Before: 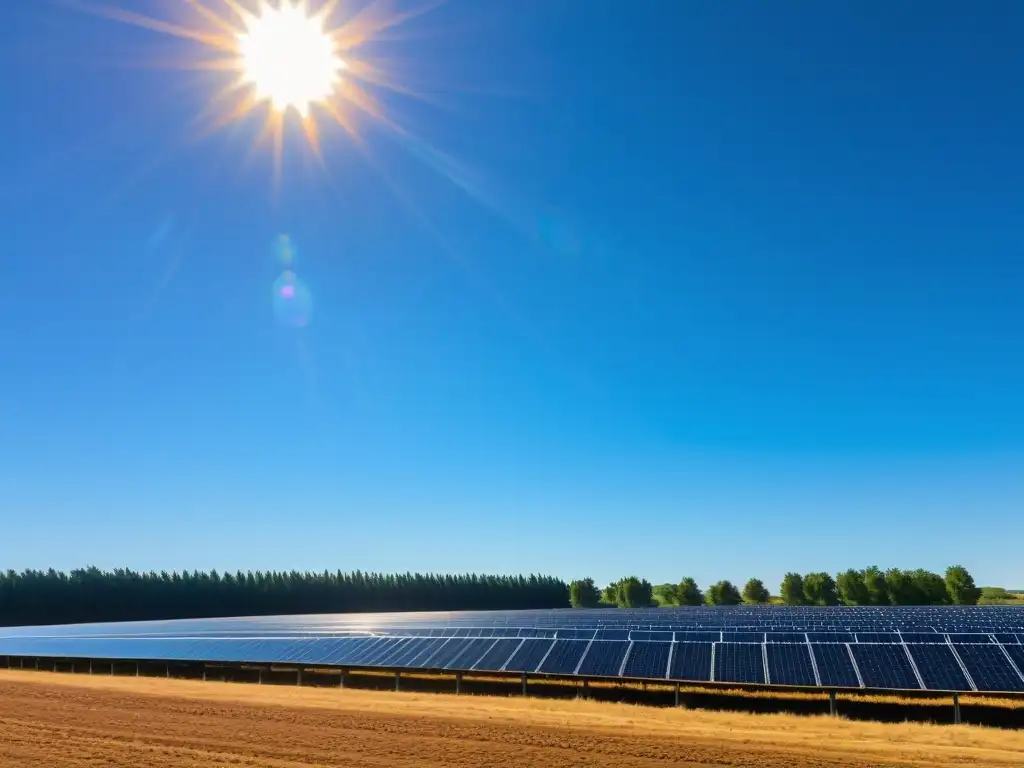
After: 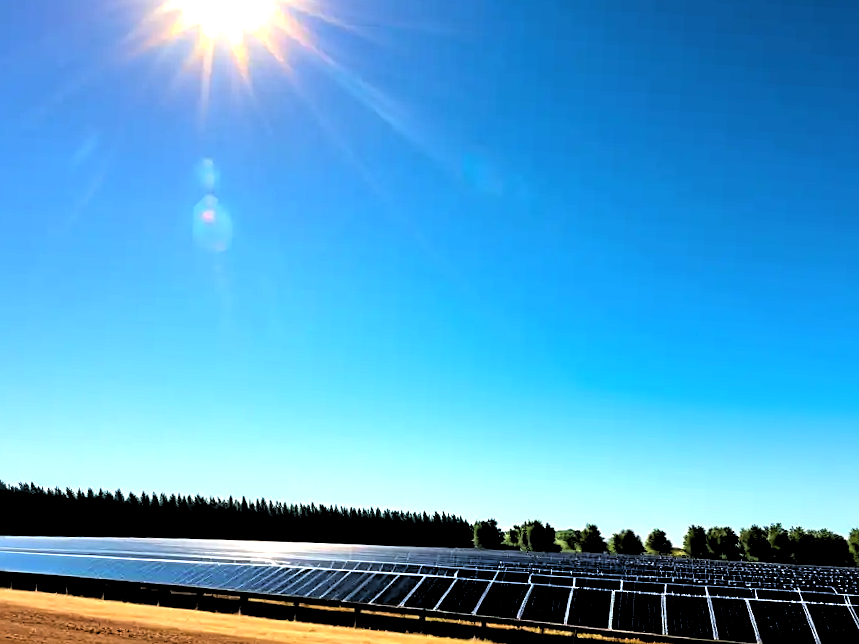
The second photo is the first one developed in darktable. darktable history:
sharpen: on, module defaults
rgb levels: levels [[0.034, 0.472, 0.904], [0, 0.5, 1], [0, 0.5, 1]]
crop and rotate: angle -3.27°, left 5.211%, top 5.211%, right 4.607%, bottom 4.607%
tone equalizer: -8 EV -0.75 EV, -7 EV -0.7 EV, -6 EV -0.6 EV, -5 EV -0.4 EV, -3 EV 0.4 EV, -2 EV 0.6 EV, -1 EV 0.7 EV, +0 EV 0.75 EV, edges refinement/feathering 500, mask exposure compensation -1.57 EV, preserve details no
